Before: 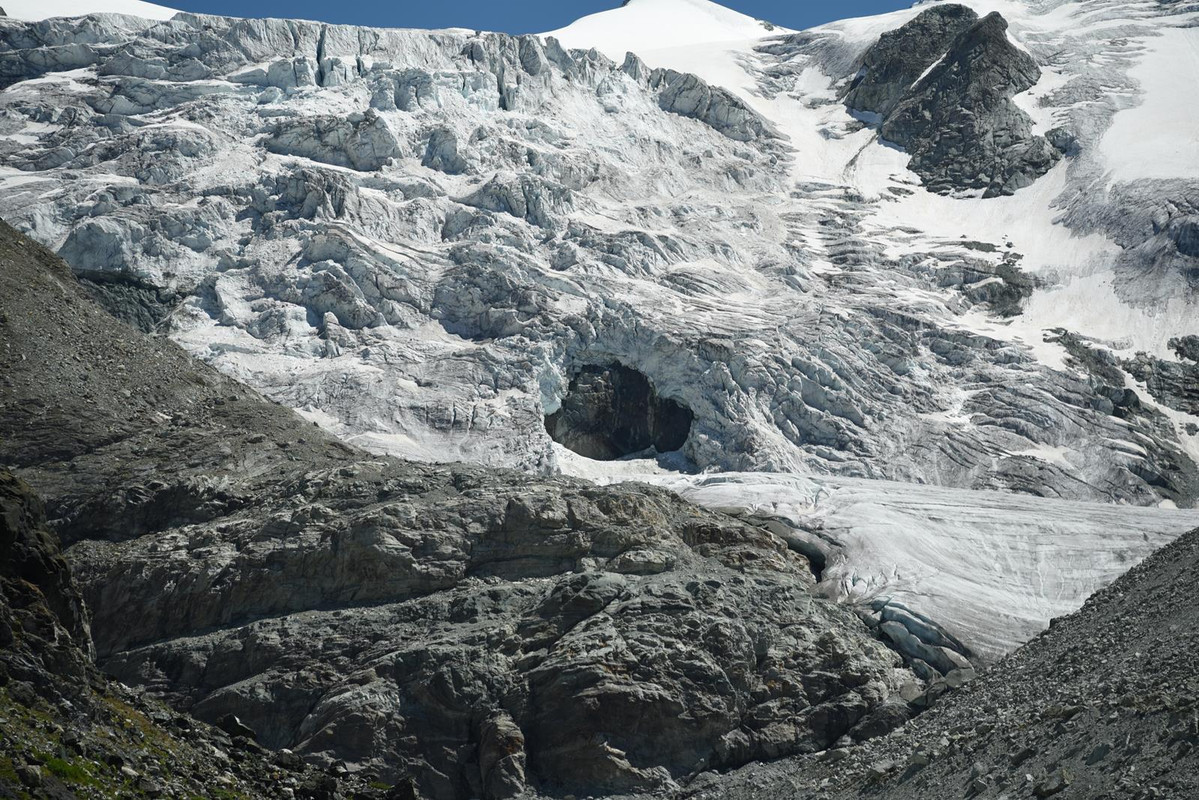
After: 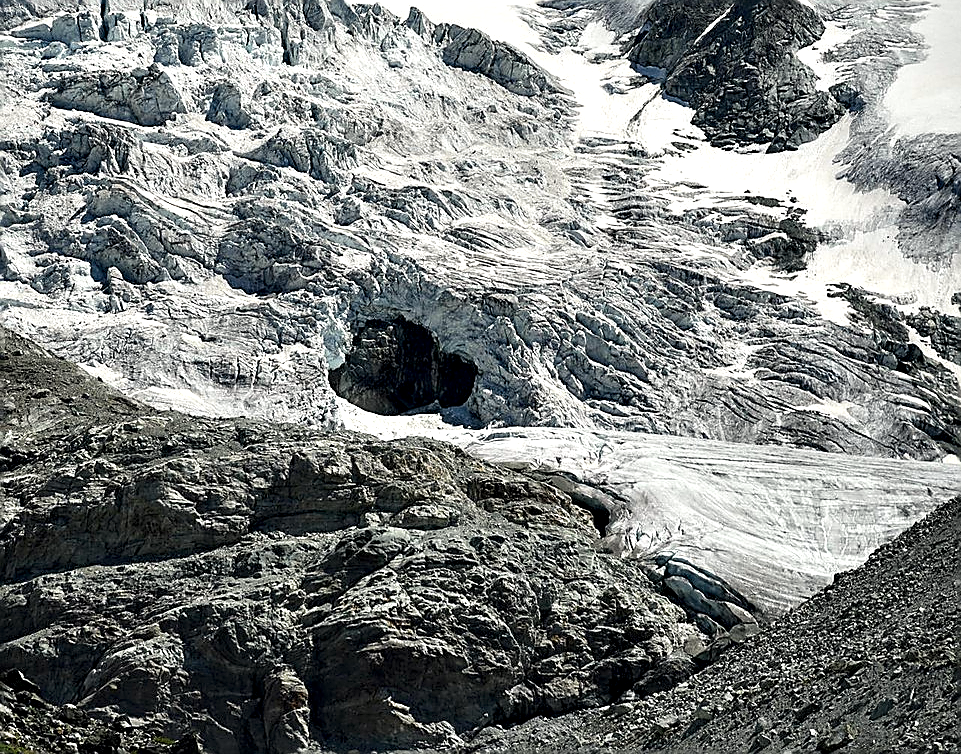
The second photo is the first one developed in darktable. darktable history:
crop and rotate: left 18.089%, top 5.74%, right 1.677%
contrast equalizer: octaves 7, y [[0.6 ×6], [0.55 ×6], [0 ×6], [0 ×6], [0 ×6]]
color correction: highlights b* 2.98
sharpen: radius 1.392, amount 1.251, threshold 0.627
